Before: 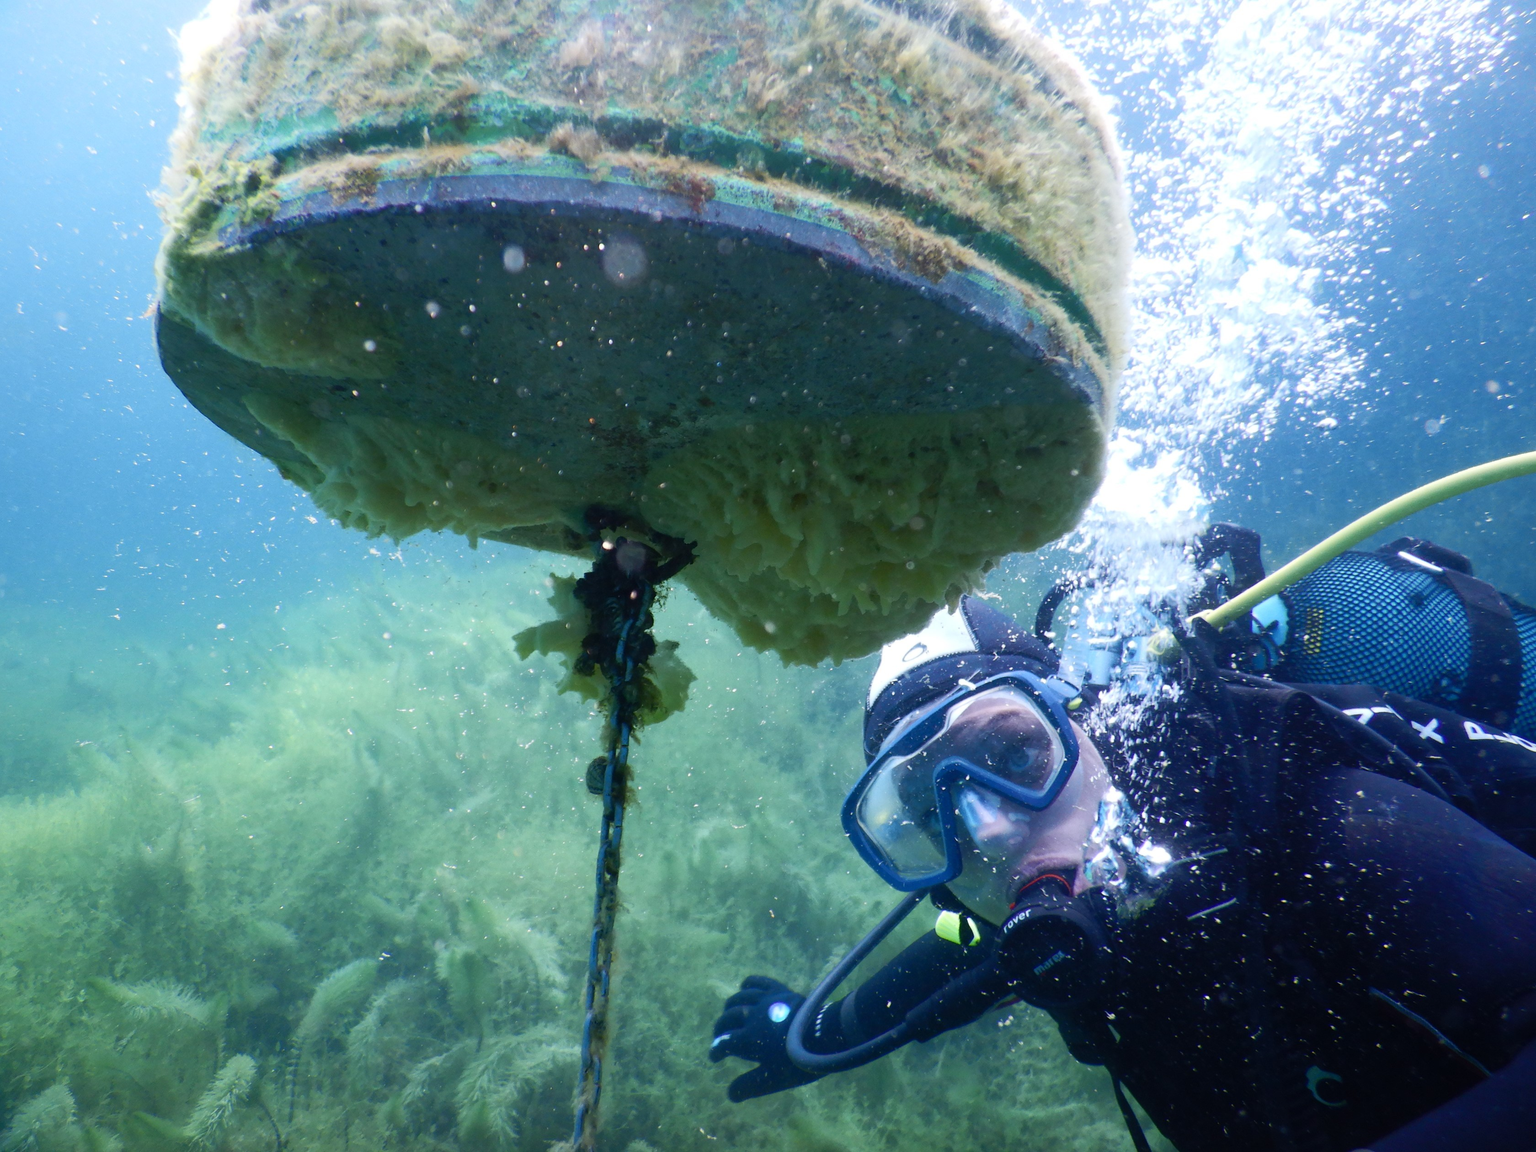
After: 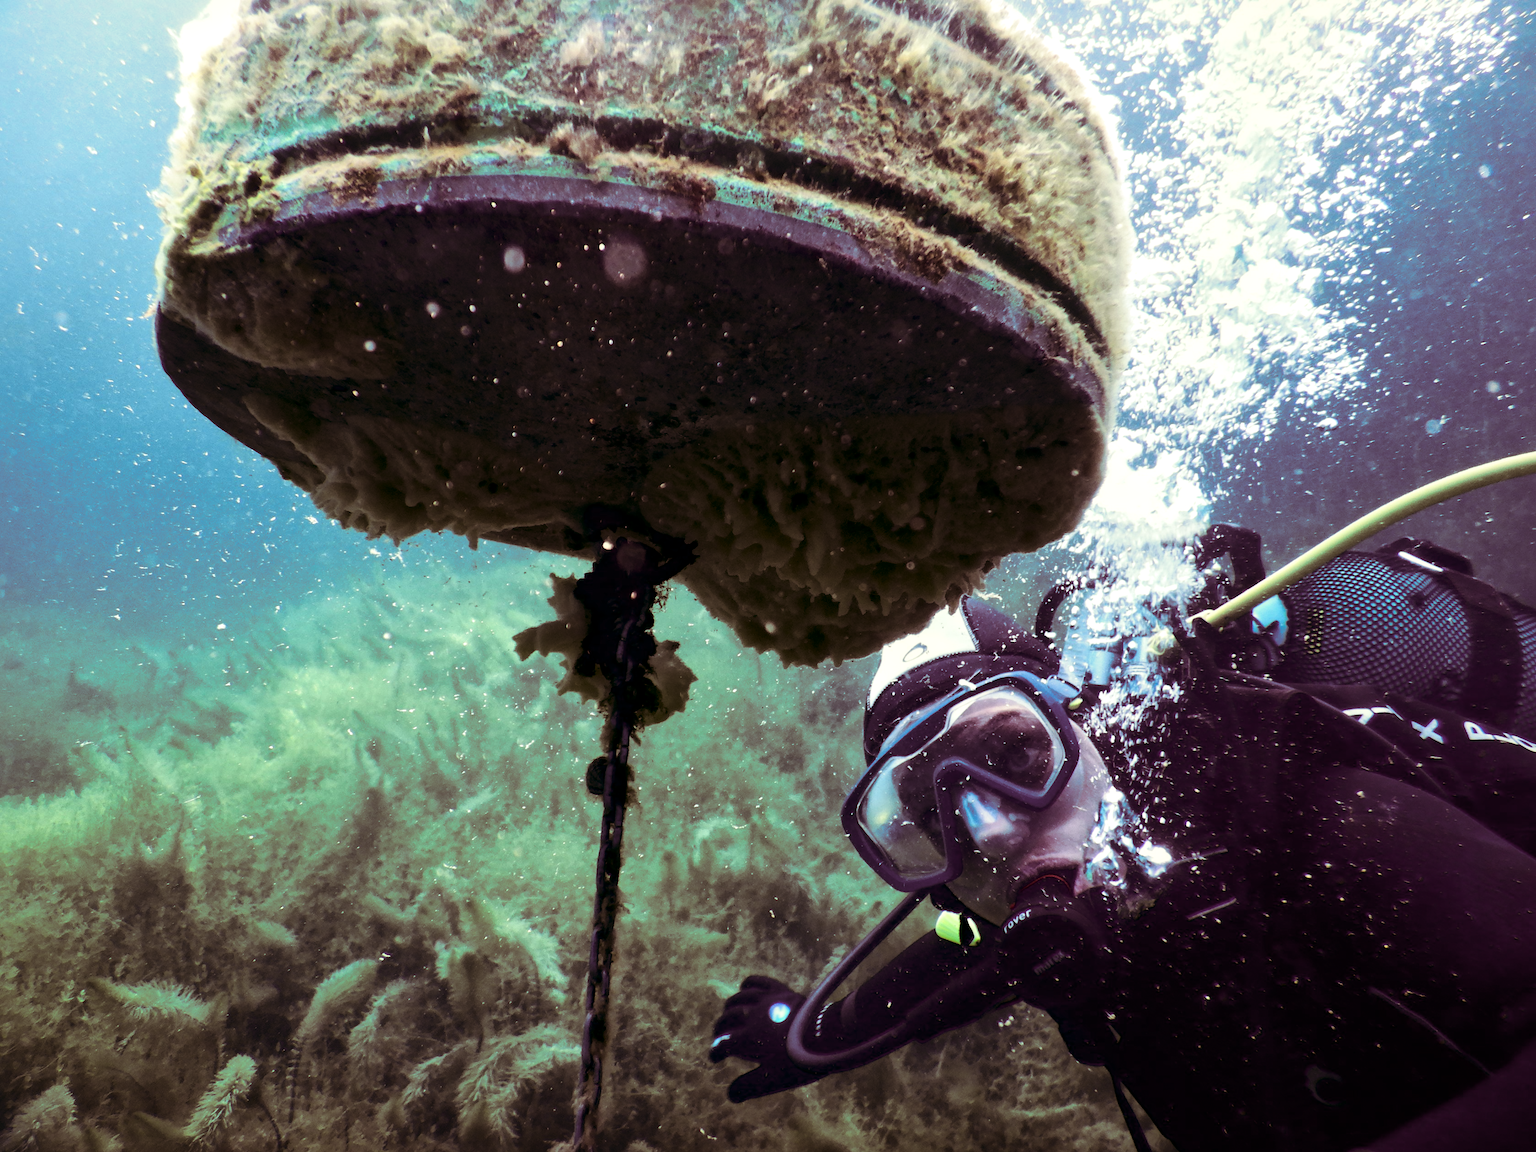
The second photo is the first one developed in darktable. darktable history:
local contrast: mode bilateral grid, contrast 25, coarseness 60, detail 151%, midtone range 0.2
contrast brightness saturation: contrast 0.19, brightness -0.24, saturation 0.11
split-toning: shadows › hue 360°
white balance: red 1.029, blue 0.92
